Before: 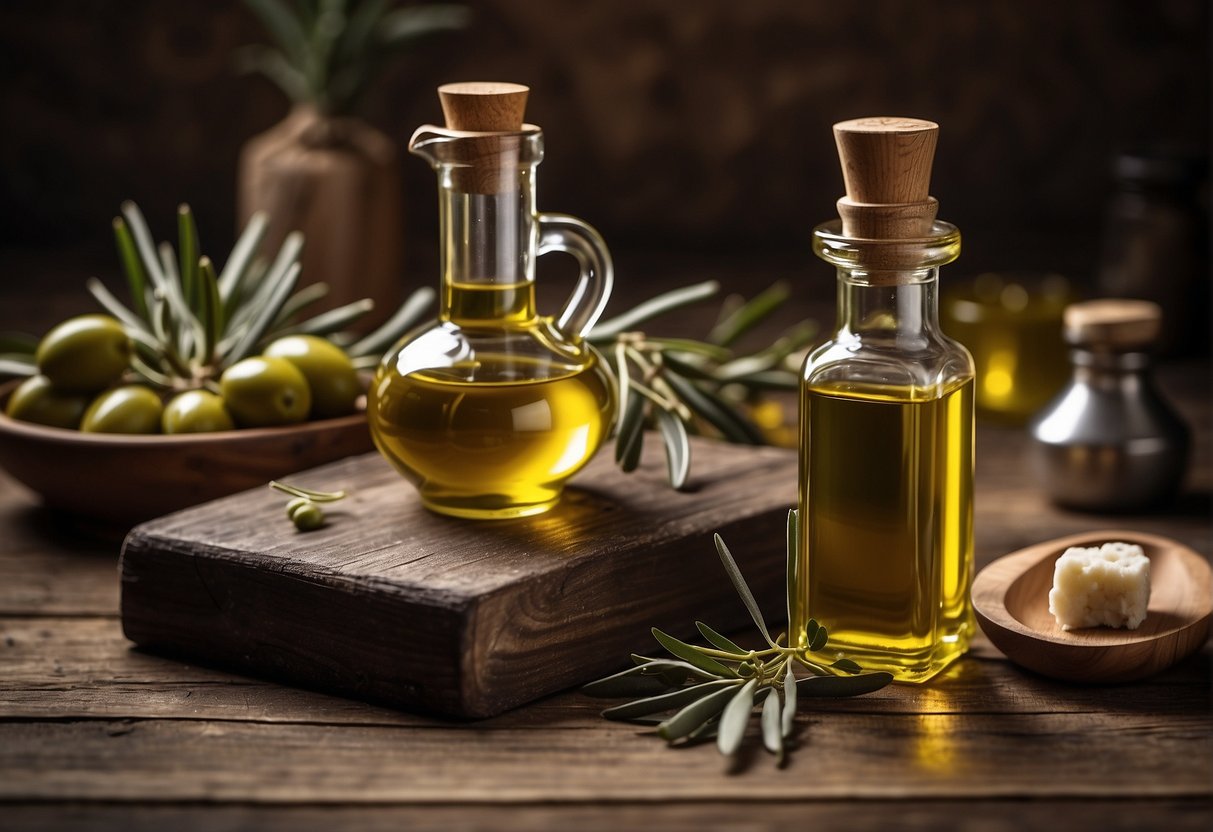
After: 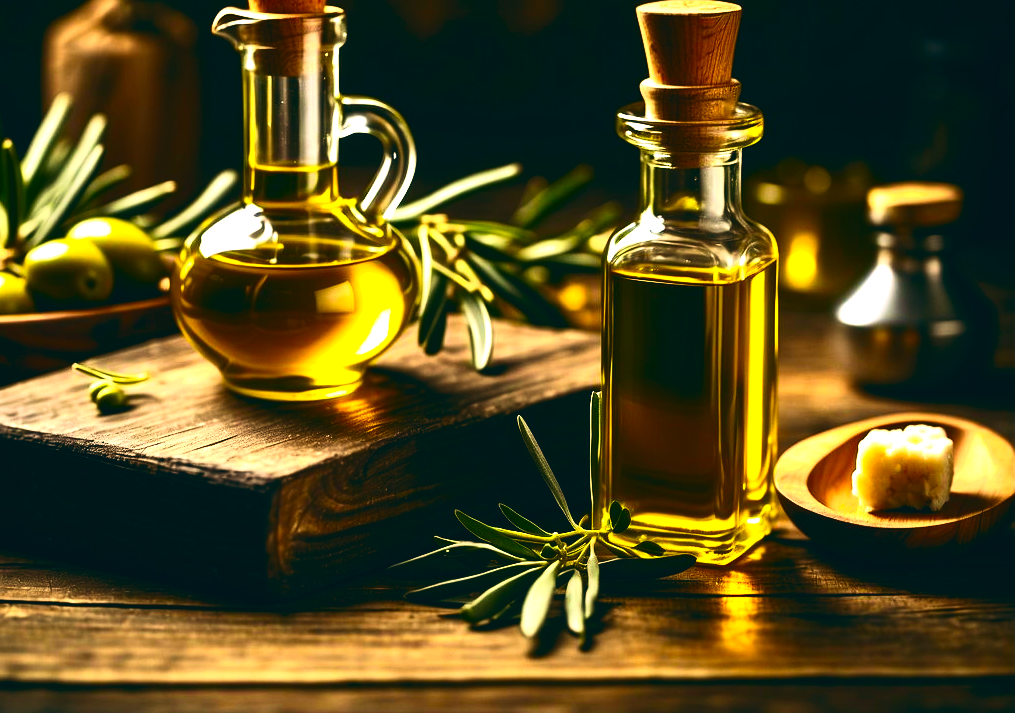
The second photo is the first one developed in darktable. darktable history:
color balance rgb: shadows lift › chroma 1%, shadows lift › hue 28.8°, power › hue 60°, highlights gain › chroma 1%, highlights gain › hue 60°, global offset › luminance 0.25%, perceptual saturation grading › highlights -20%, perceptual saturation grading › shadows 20%, perceptual brilliance grading › highlights 5%, perceptual brilliance grading › shadows -10%, global vibrance 19.67%
velvia: on, module defaults
color correction: highlights a* -10.77, highlights b* 9.8, saturation 1.72
color balance: lift [1.016, 0.983, 1, 1.017], gamma [0.78, 1.018, 1.043, 0.957], gain [0.786, 1.063, 0.937, 1.017], input saturation 118.26%, contrast 13.43%, contrast fulcrum 21.62%, output saturation 82.76%
contrast brightness saturation: contrast 0.24, brightness 0.09
exposure: black level correction 0, exposure 1.1 EV, compensate exposure bias true, compensate highlight preservation false
shadows and highlights: shadows -30, highlights 30
crop: left 16.315%, top 14.246%
